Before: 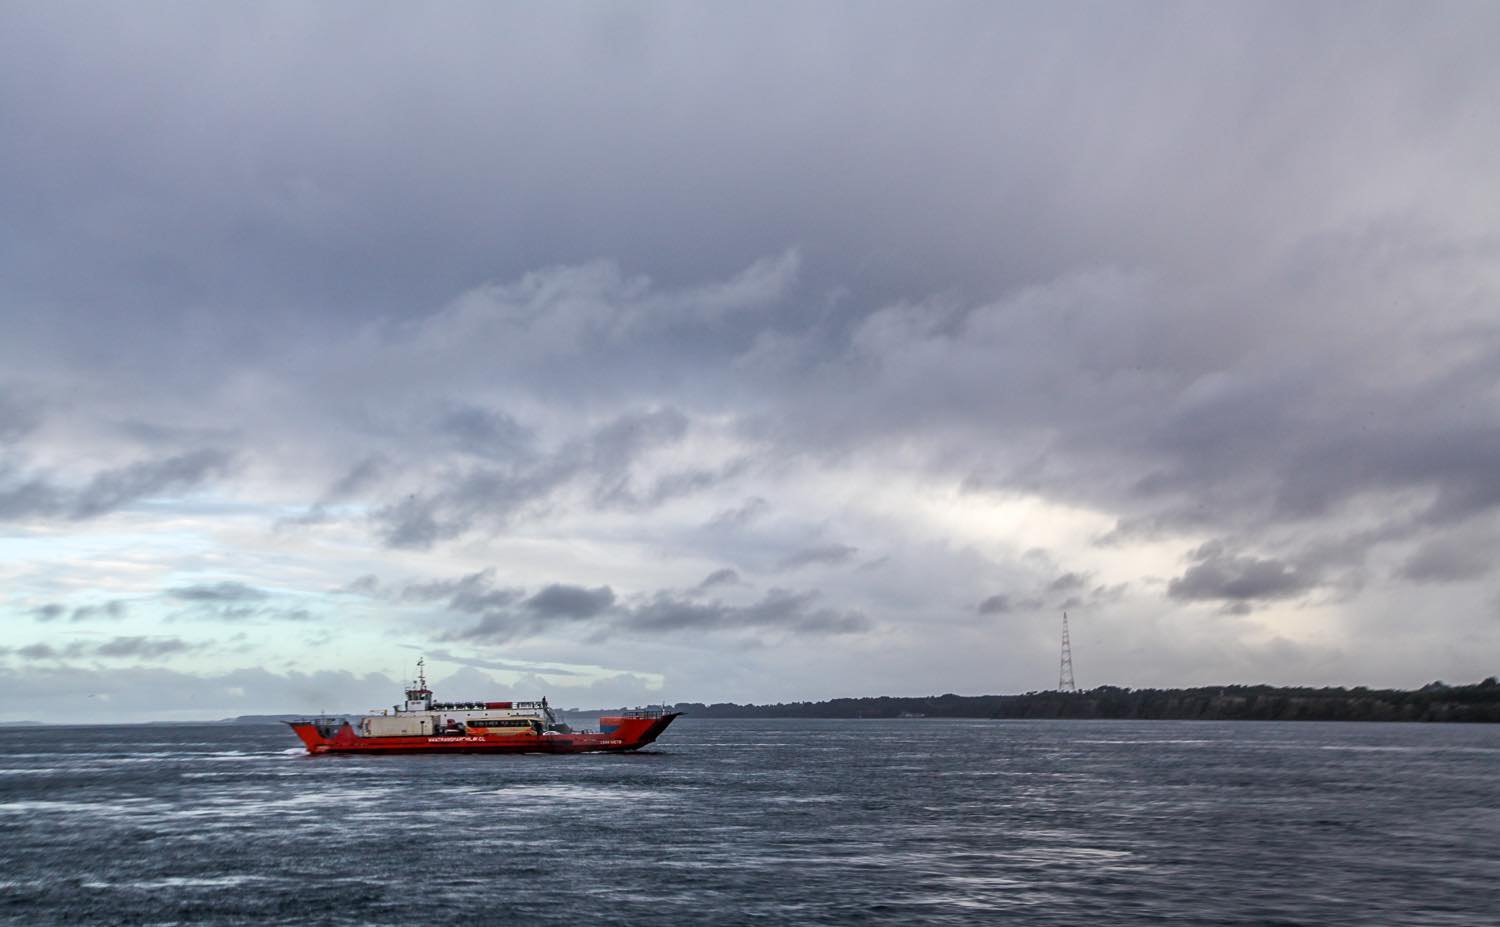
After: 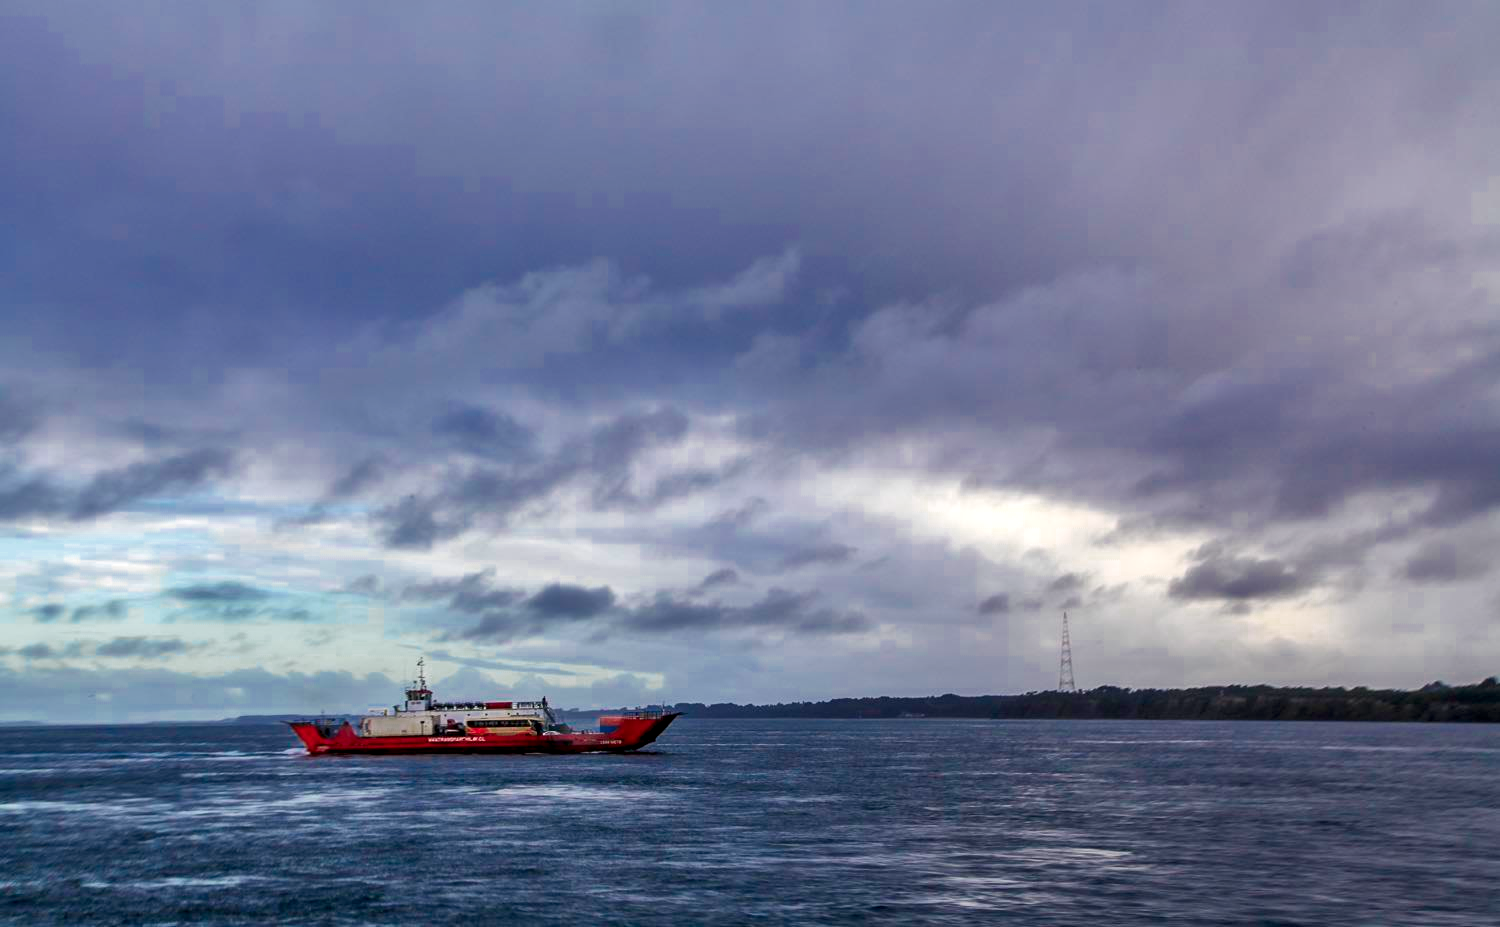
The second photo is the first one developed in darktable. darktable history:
shadows and highlights: shadows 37.27, highlights -28.18, soften with gaussian
color zones: curves: ch0 [(0, 0.553) (0.123, 0.58) (0.23, 0.419) (0.468, 0.155) (0.605, 0.132) (0.723, 0.063) (0.833, 0.172) (0.921, 0.468)]; ch1 [(0.025, 0.645) (0.229, 0.584) (0.326, 0.551) (0.537, 0.446) (0.599, 0.911) (0.708, 1) (0.805, 0.944)]; ch2 [(0.086, 0.468) (0.254, 0.464) (0.638, 0.564) (0.702, 0.592) (0.768, 0.564)]
contrast equalizer: y [[0.514, 0.573, 0.581, 0.508, 0.5, 0.5], [0.5 ×6], [0.5 ×6], [0 ×6], [0 ×6]], mix 0.79
